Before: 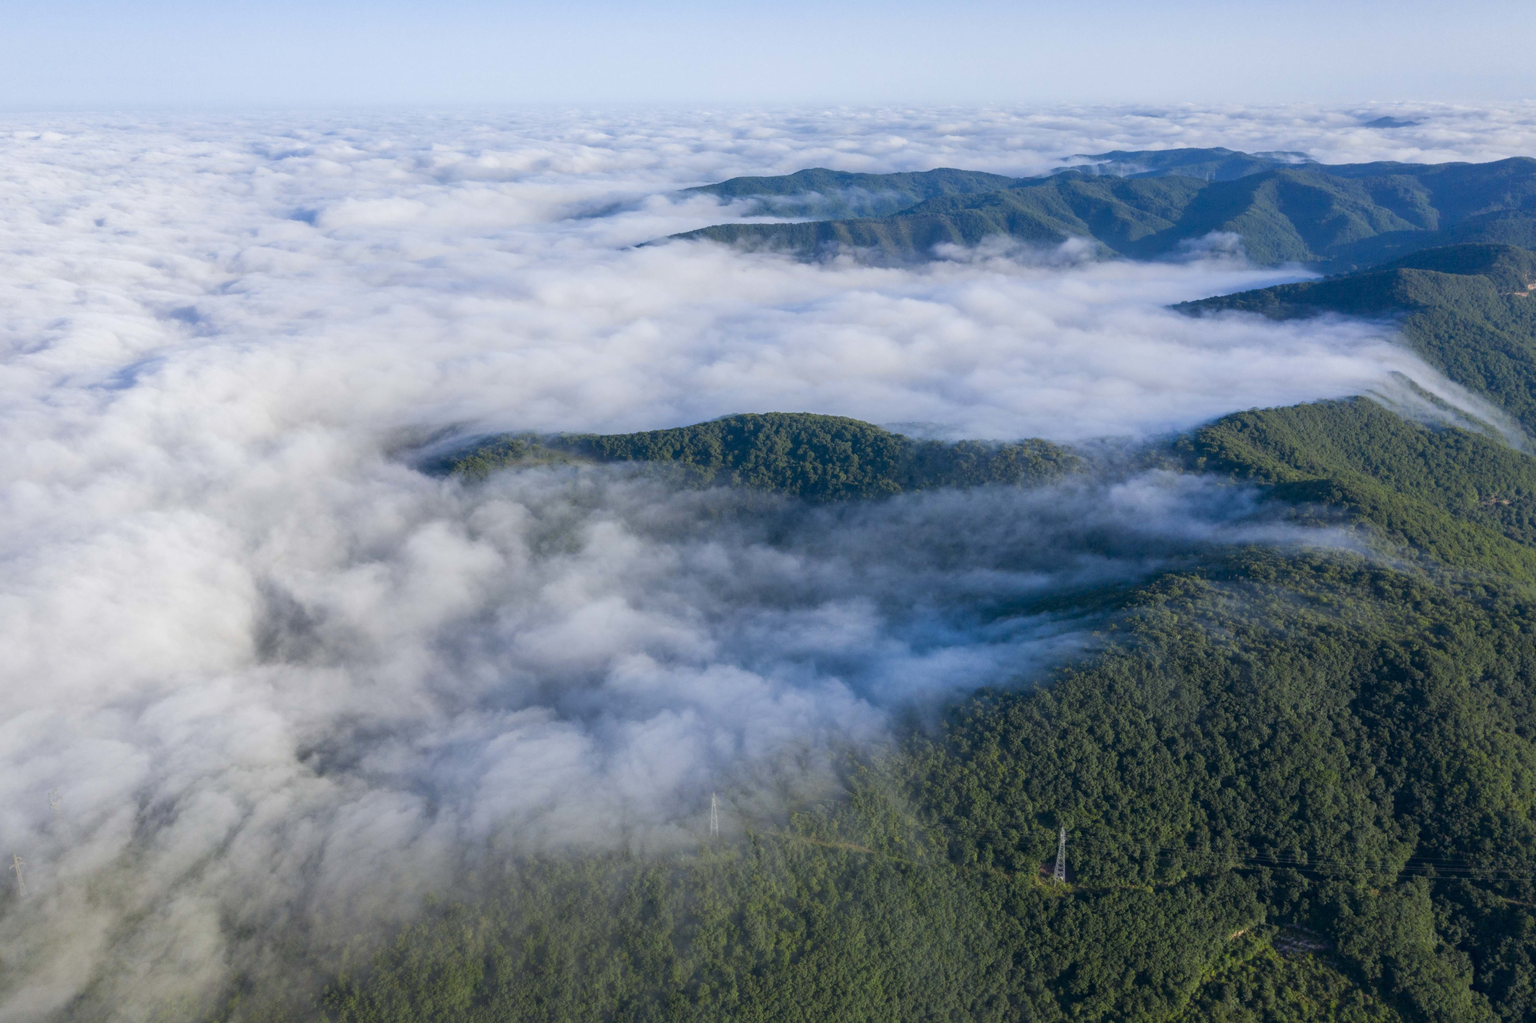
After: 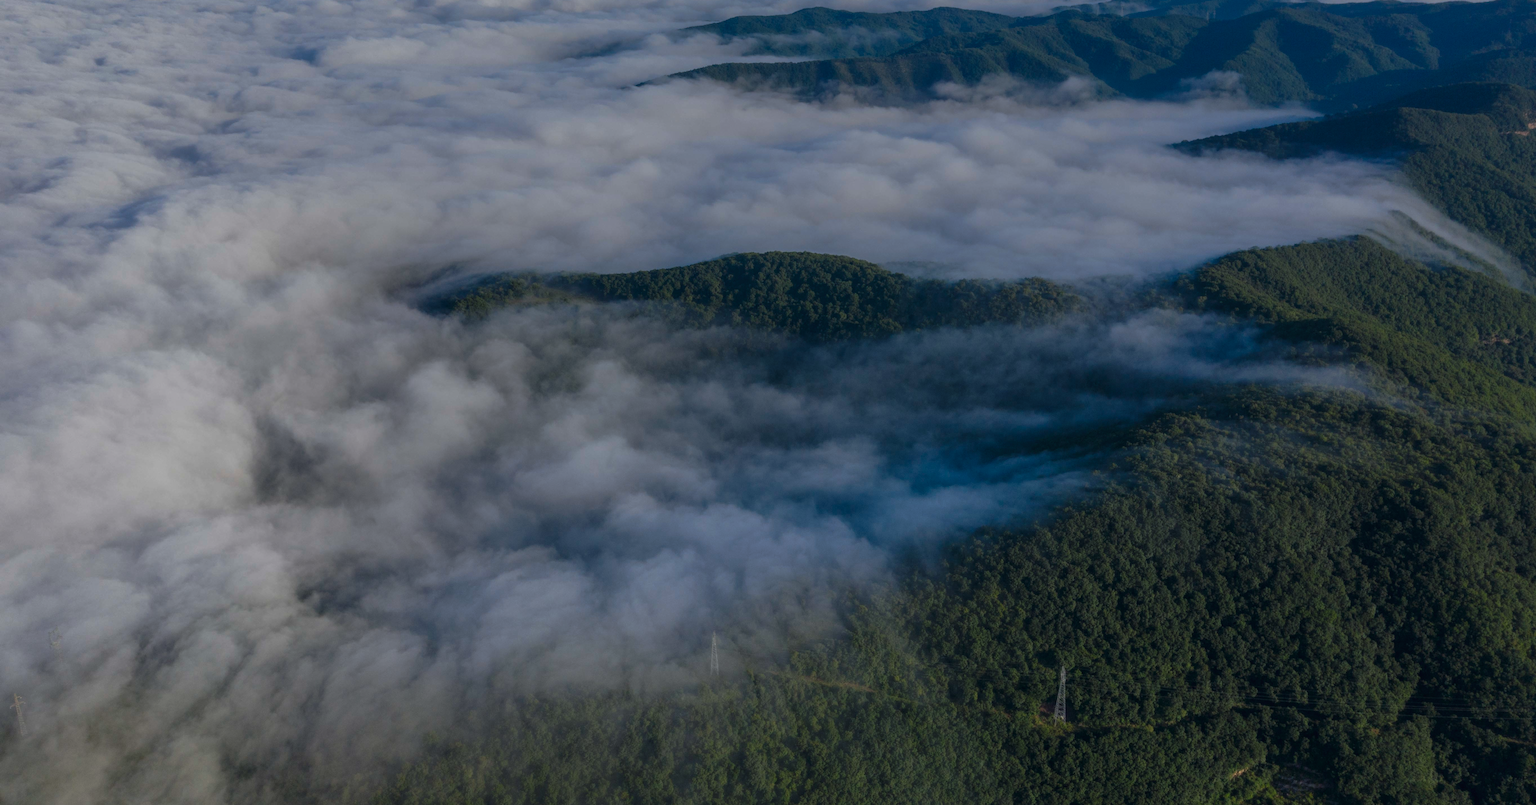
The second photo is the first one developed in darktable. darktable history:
crop and rotate: top 15.774%, bottom 5.506%
tone curve: curves: ch0 [(0, 0) (0.003, 0.029) (0.011, 0.034) (0.025, 0.044) (0.044, 0.057) (0.069, 0.07) (0.1, 0.084) (0.136, 0.104) (0.177, 0.127) (0.224, 0.156) (0.277, 0.192) (0.335, 0.236) (0.399, 0.284) (0.468, 0.339) (0.543, 0.393) (0.623, 0.454) (0.709, 0.541) (0.801, 0.65) (0.898, 0.766) (1, 1)], preserve colors none
graduated density: rotation 5.63°, offset 76.9
local contrast: highlights 100%, shadows 100%, detail 120%, midtone range 0.2
